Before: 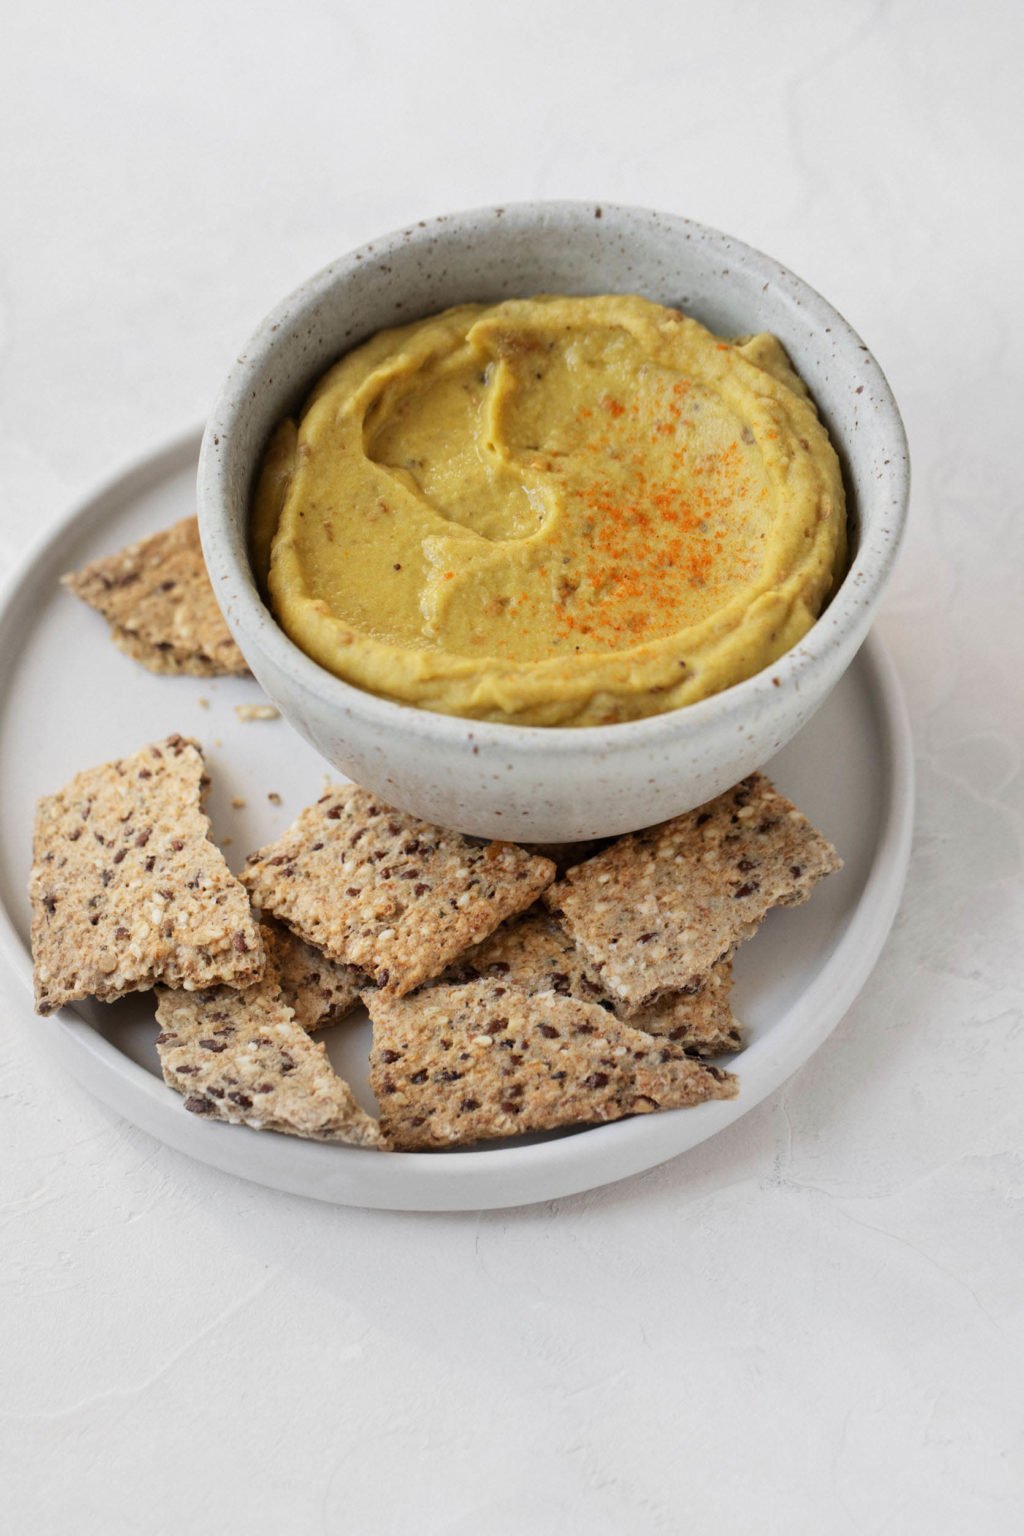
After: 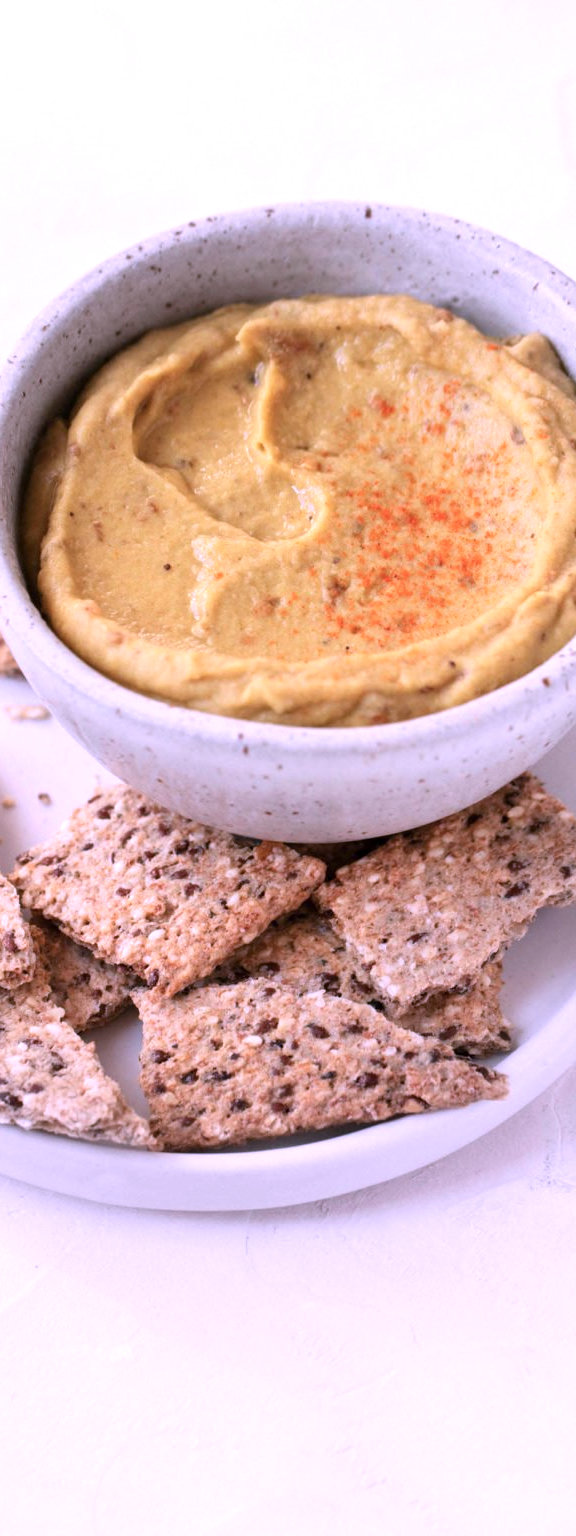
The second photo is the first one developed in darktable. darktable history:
crop and rotate: left 22.516%, right 21.234%
exposure: black level correction 0.001, exposure 0.5 EV, compensate exposure bias true, compensate highlight preservation false
color correction: highlights a* 15.03, highlights b* -25.07
